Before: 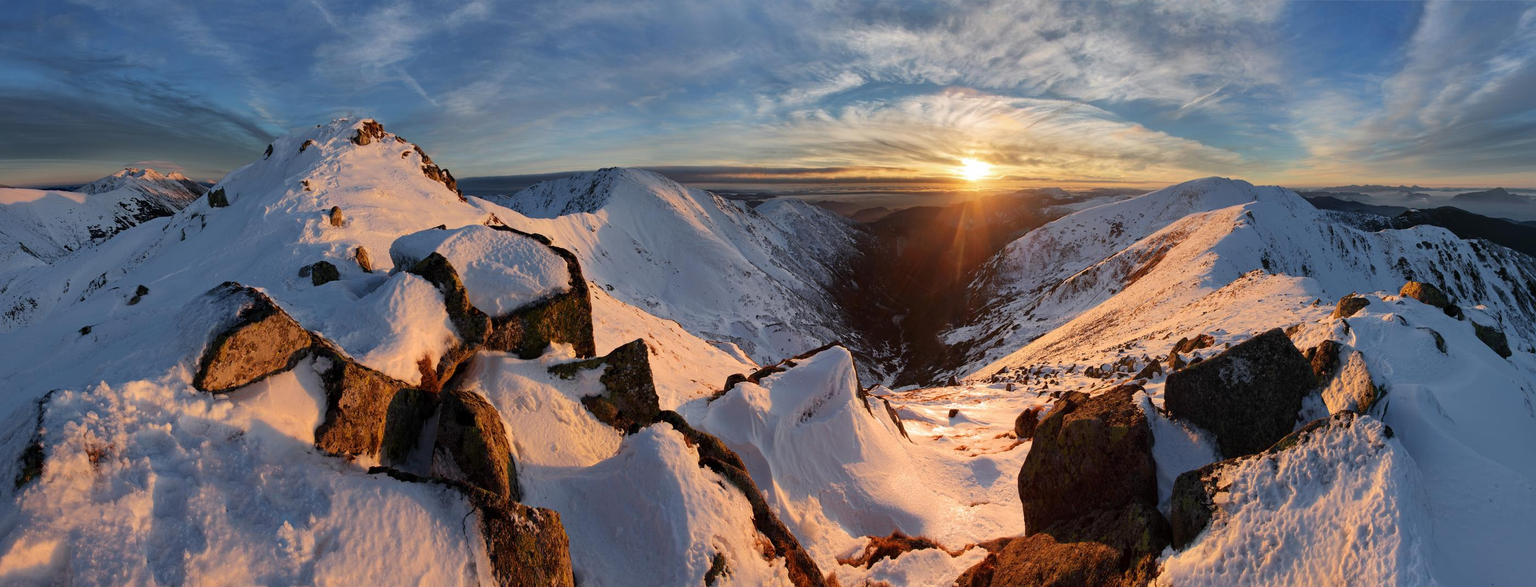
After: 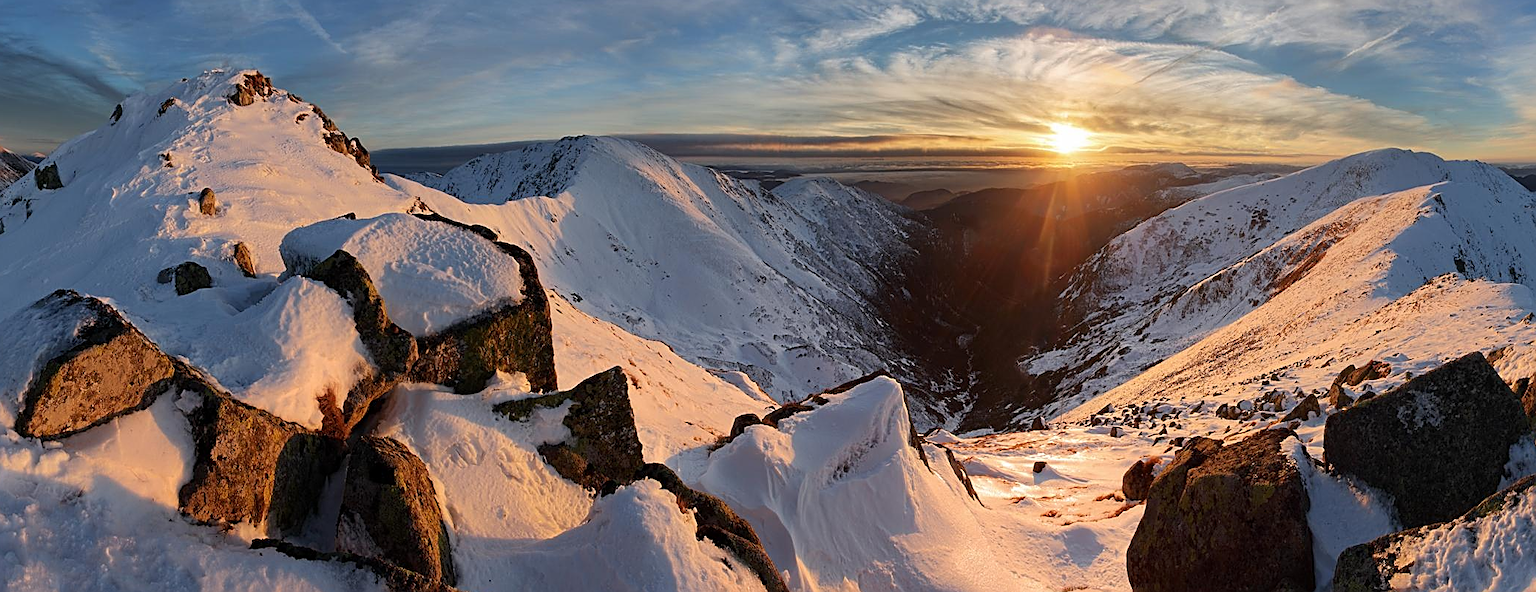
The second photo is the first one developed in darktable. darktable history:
sharpen: amount 0.733
crop and rotate: left 11.864%, top 11.424%, right 13.911%, bottom 13.66%
